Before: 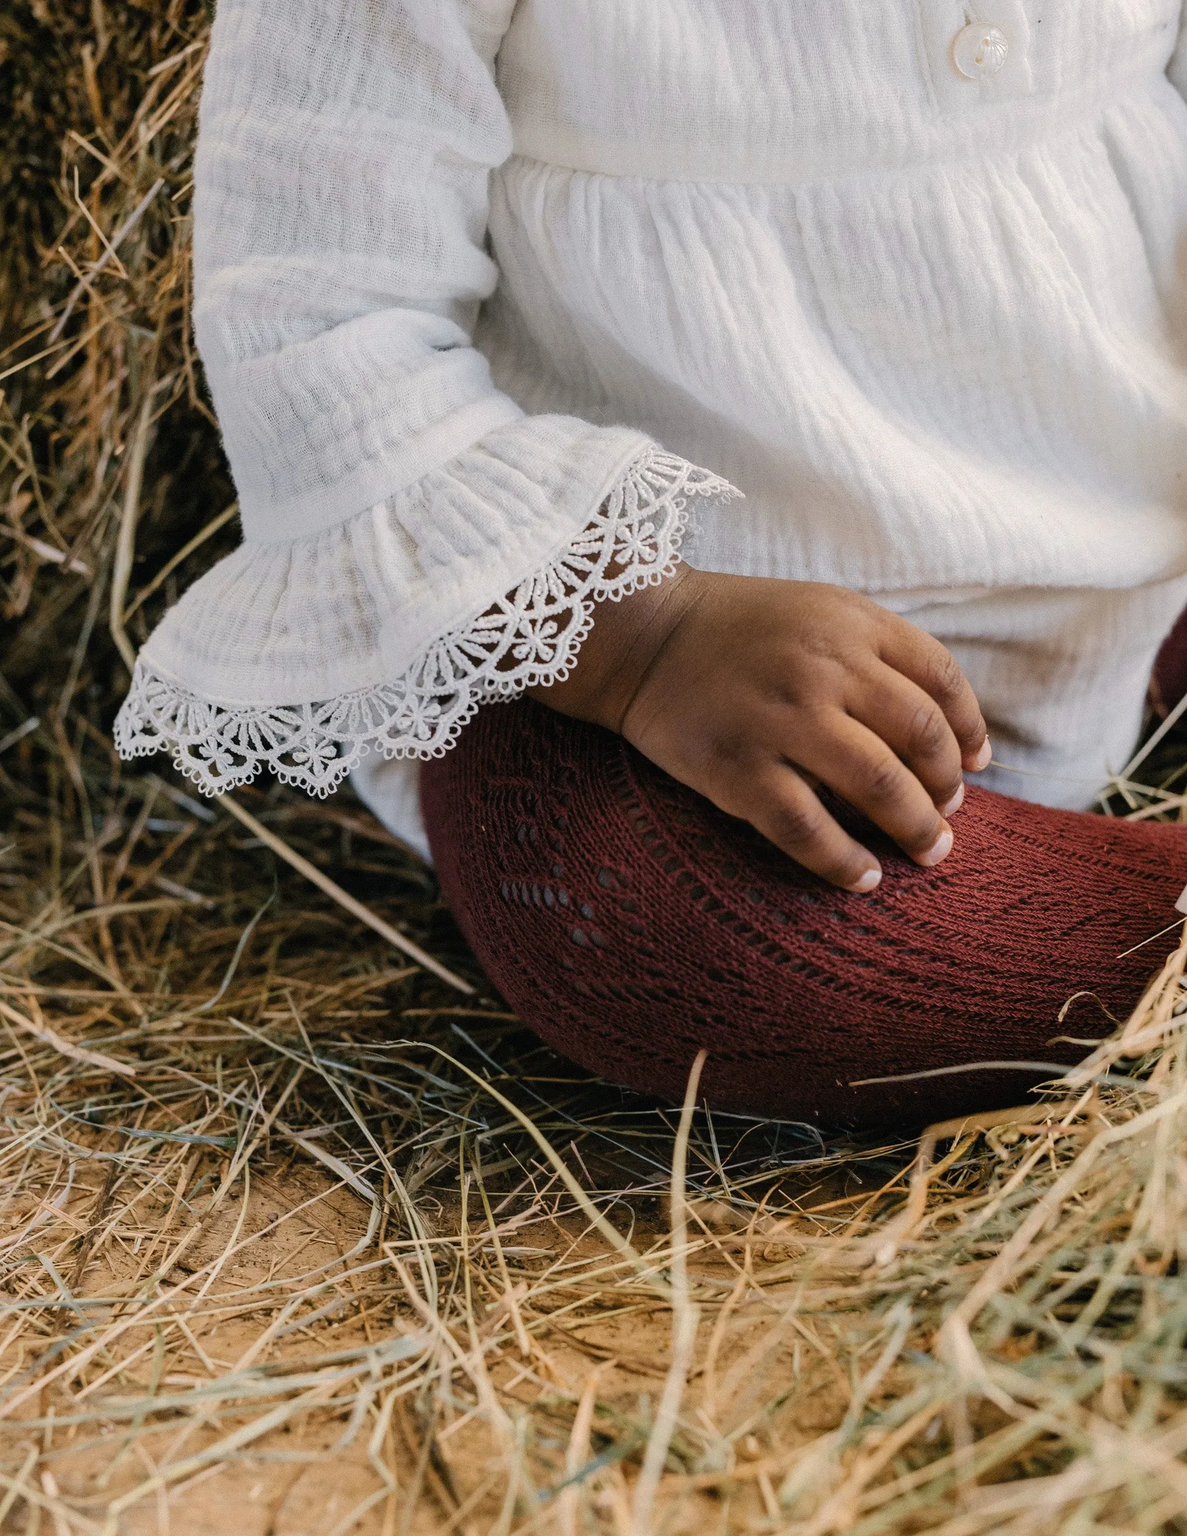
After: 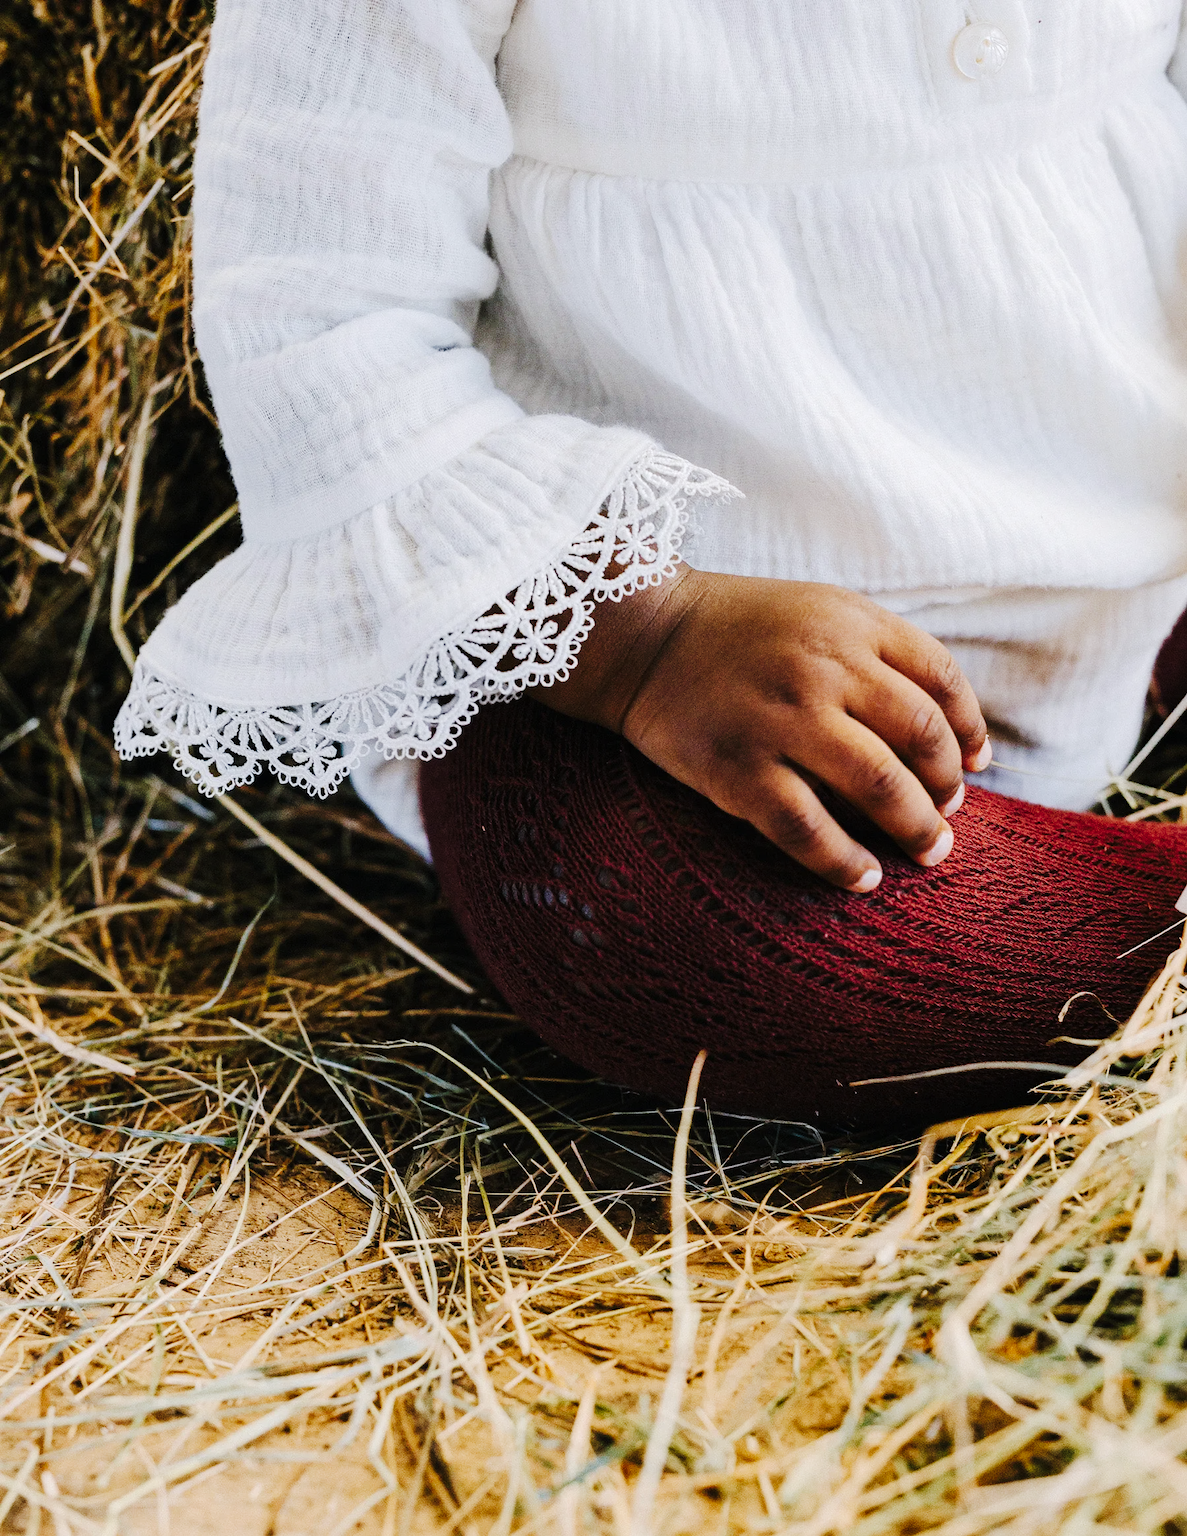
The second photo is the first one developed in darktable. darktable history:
tone curve: curves: ch0 [(0, 0) (0.003, 0.002) (0.011, 0.008) (0.025, 0.017) (0.044, 0.027) (0.069, 0.037) (0.1, 0.052) (0.136, 0.074) (0.177, 0.11) (0.224, 0.155) (0.277, 0.237) (0.335, 0.34) (0.399, 0.467) (0.468, 0.584) (0.543, 0.683) (0.623, 0.762) (0.709, 0.827) (0.801, 0.888) (0.898, 0.947) (1, 1)], preserve colors none
white balance: red 0.967, blue 1.049
